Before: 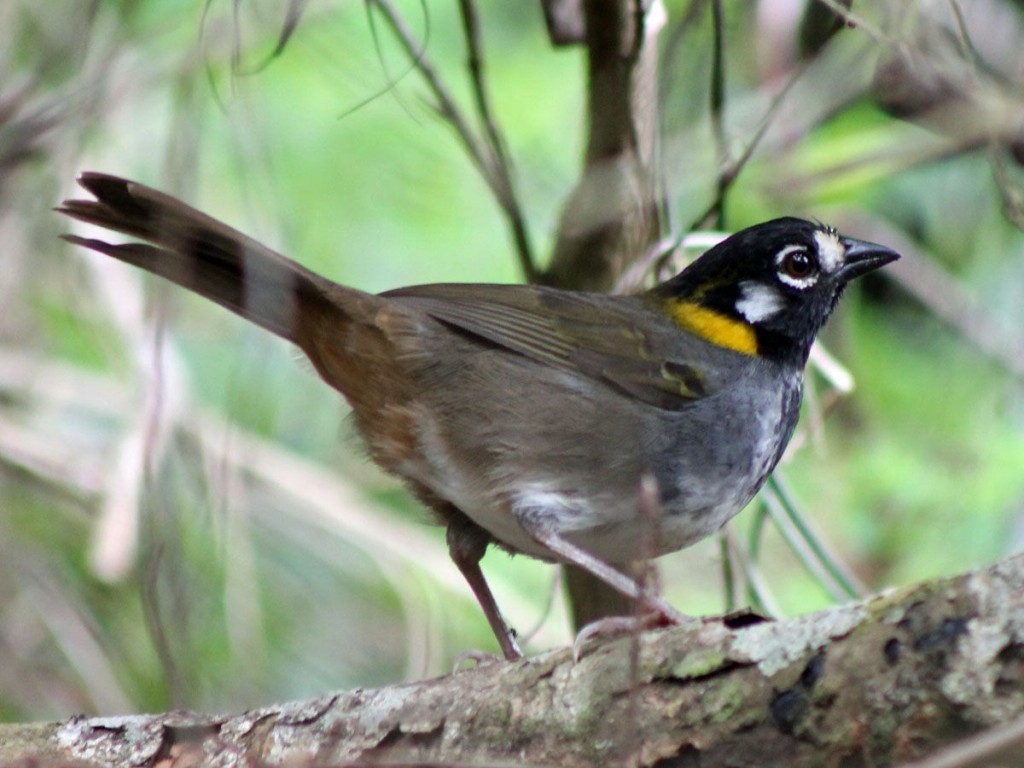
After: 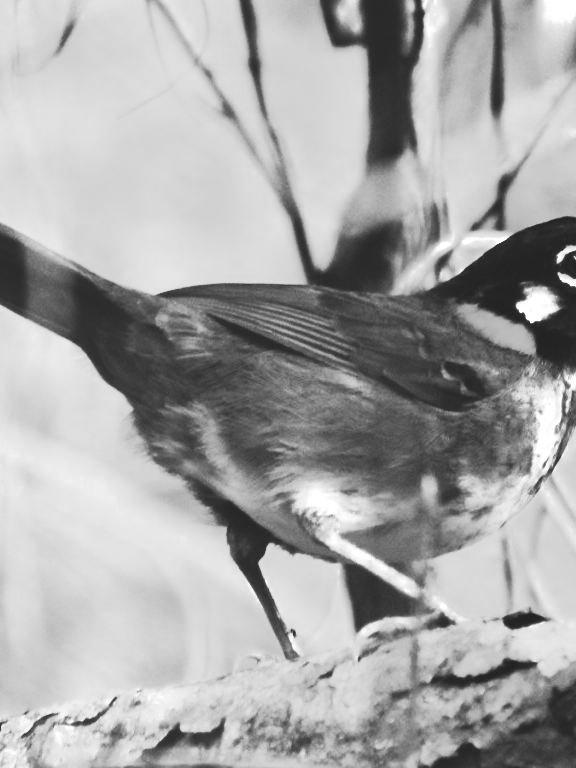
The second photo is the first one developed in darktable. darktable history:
contrast brightness saturation: contrast 0.405, brightness 0.109, saturation 0.213
crop: left 21.515%, right 22.186%
shadows and highlights: radius 262.35, soften with gaussian
local contrast: detail 70%
color zones: curves: ch0 [(0, 0.613) (0.01, 0.613) (0.245, 0.448) (0.498, 0.529) (0.642, 0.665) (0.879, 0.777) (0.99, 0.613)]; ch1 [(0, 0) (0.143, 0) (0.286, 0) (0.429, 0) (0.571, 0) (0.714, 0) (0.857, 0)]
base curve: curves: ch0 [(0, 0) (0.032, 0.025) (0.121, 0.166) (0.206, 0.329) (0.605, 0.79) (1, 1)]
